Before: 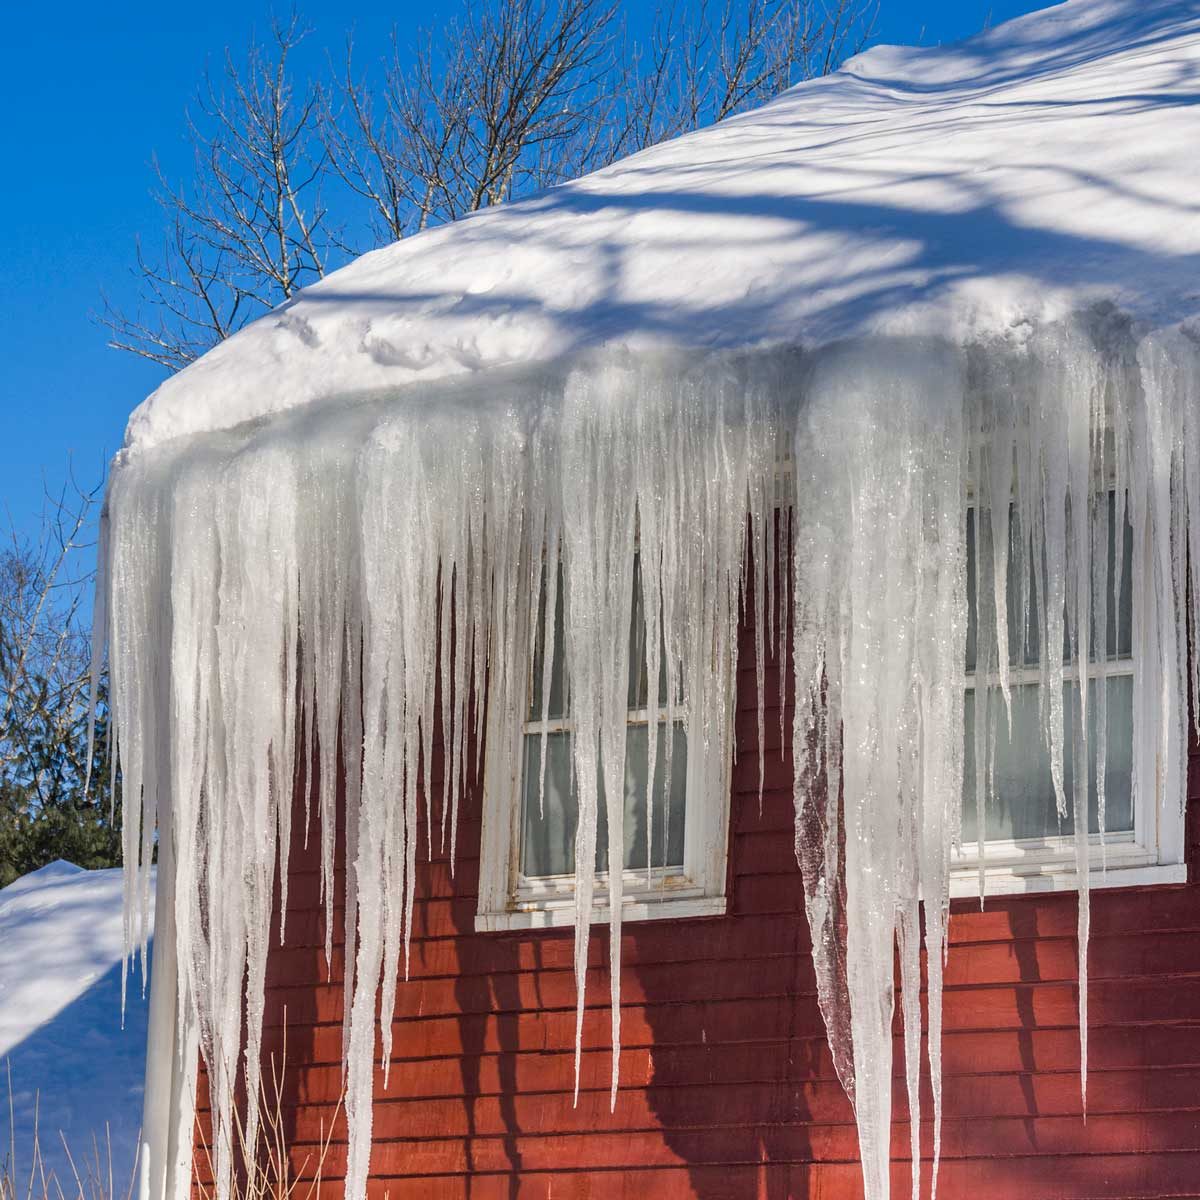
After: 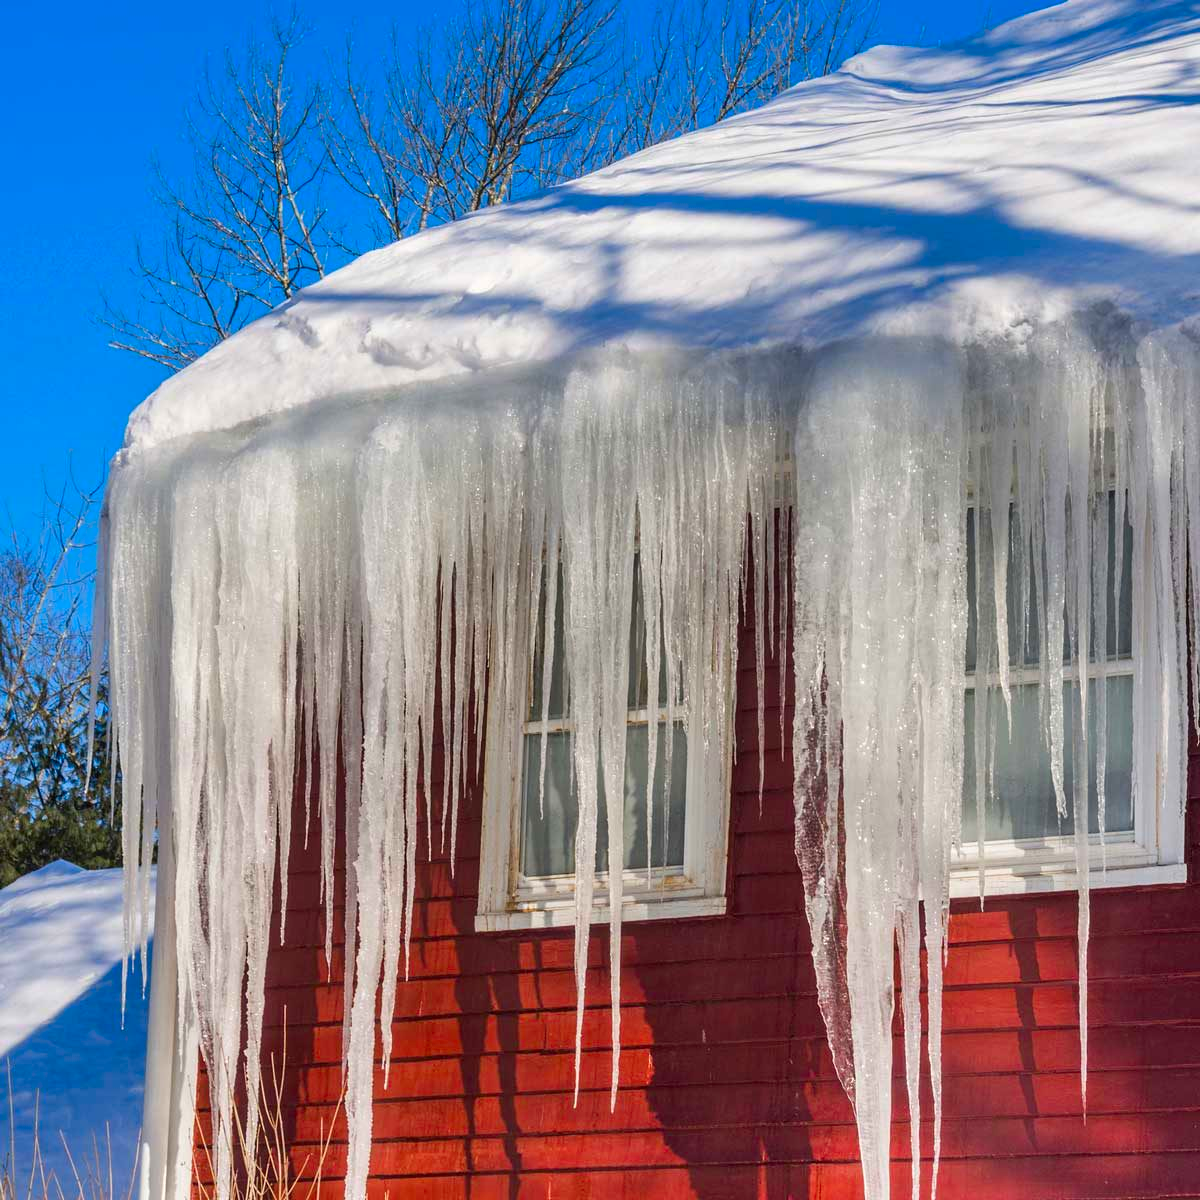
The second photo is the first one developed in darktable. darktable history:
color correction: highlights b* 0.029, saturation 1.34
